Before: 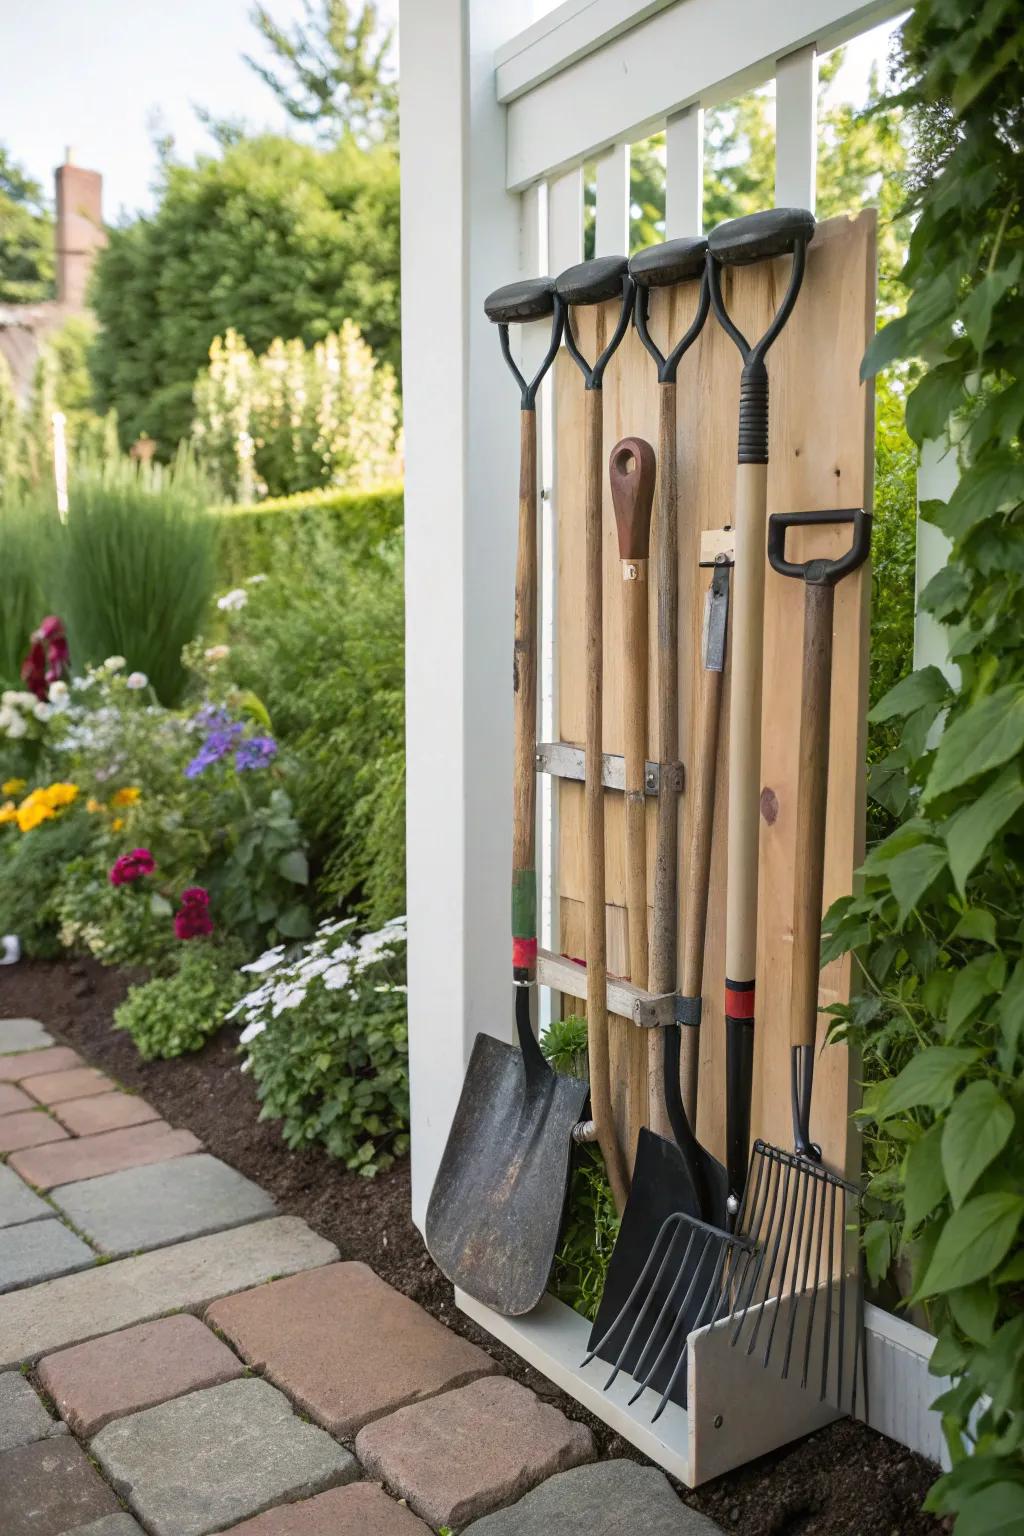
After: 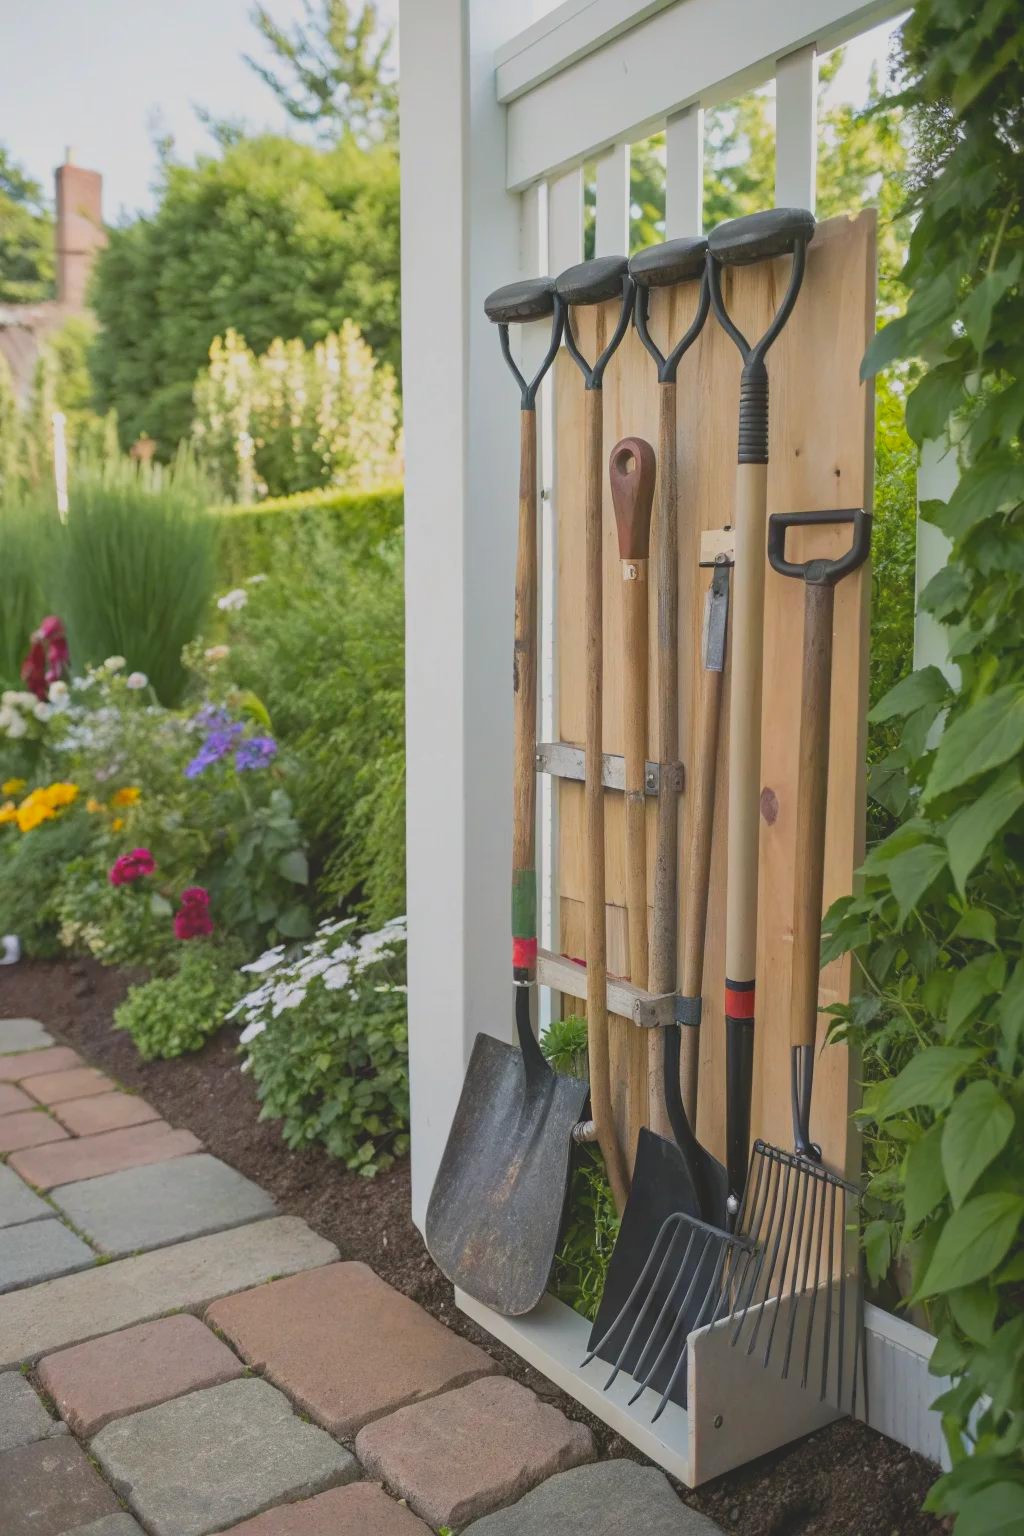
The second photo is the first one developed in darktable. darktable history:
contrast brightness saturation: contrast -0.275
